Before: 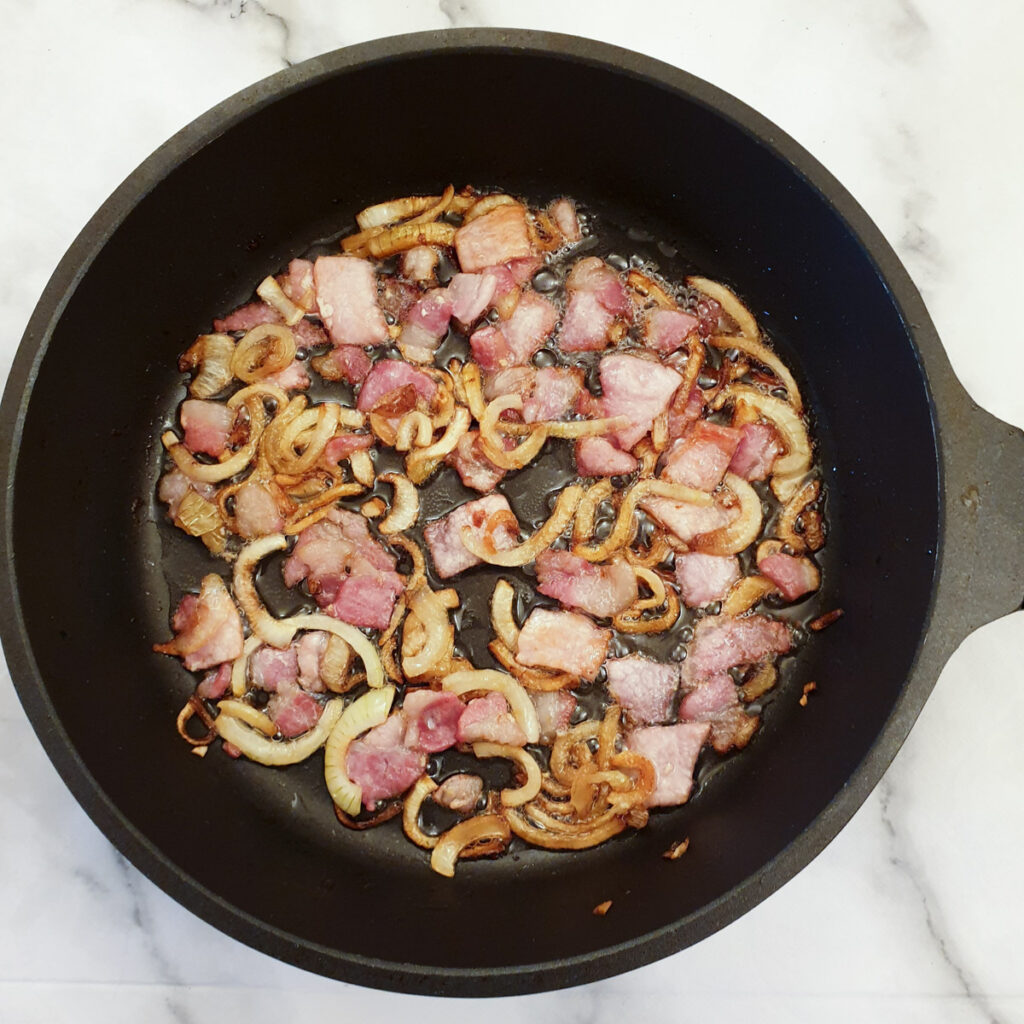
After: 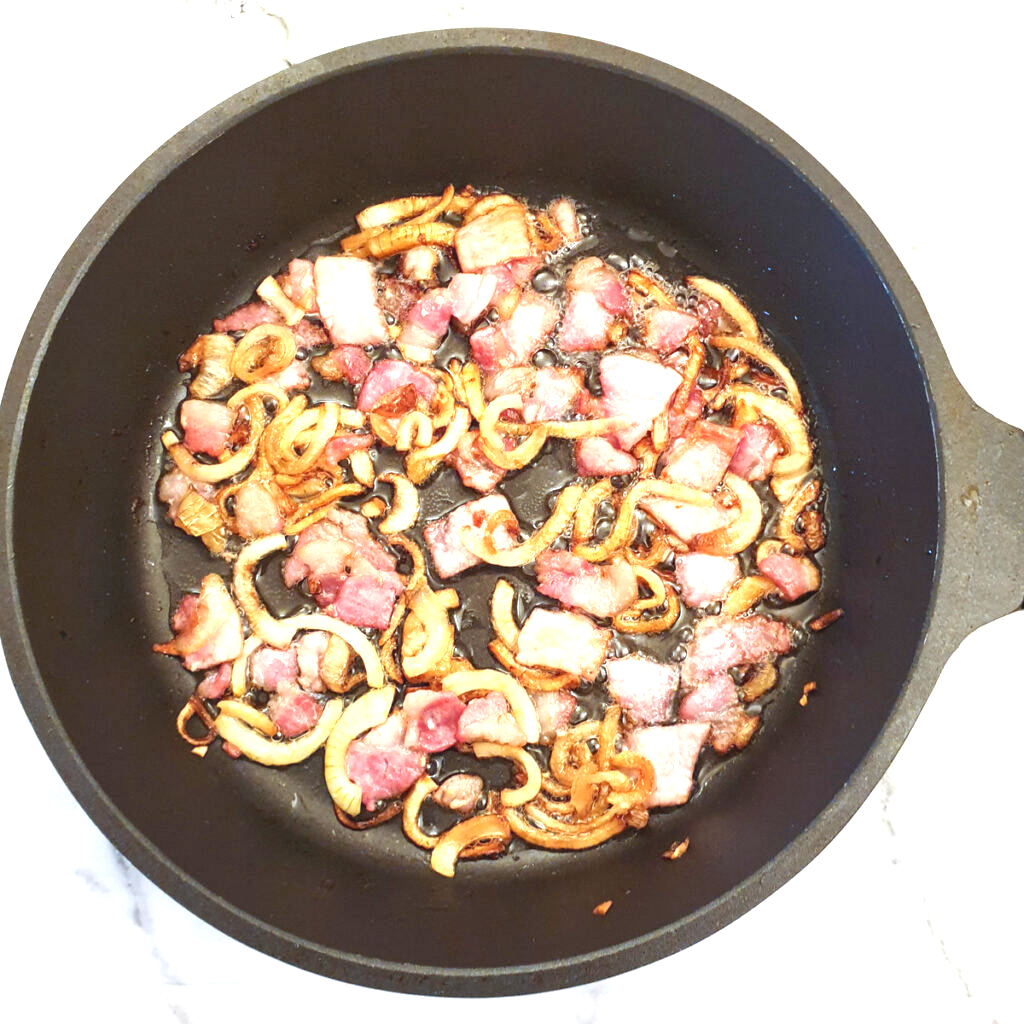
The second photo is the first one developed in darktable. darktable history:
local contrast: detail 110%
exposure: black level correction 0.001, exposure 1.13 EV, compensate exposure bias true, compensate highlight preservation false
